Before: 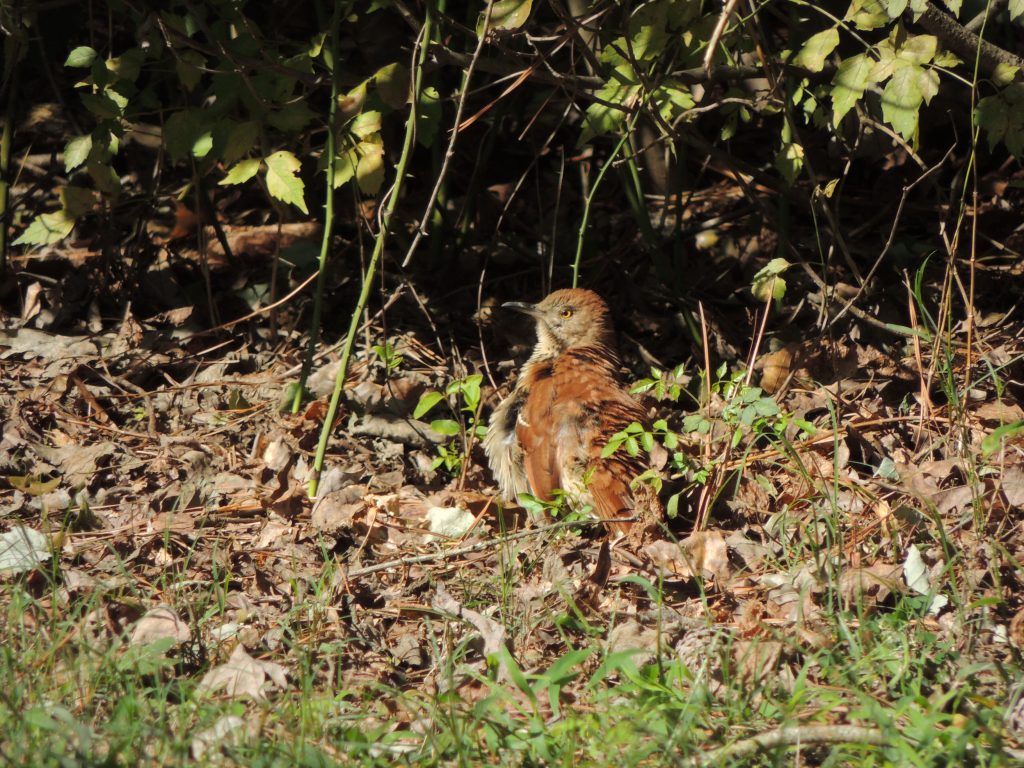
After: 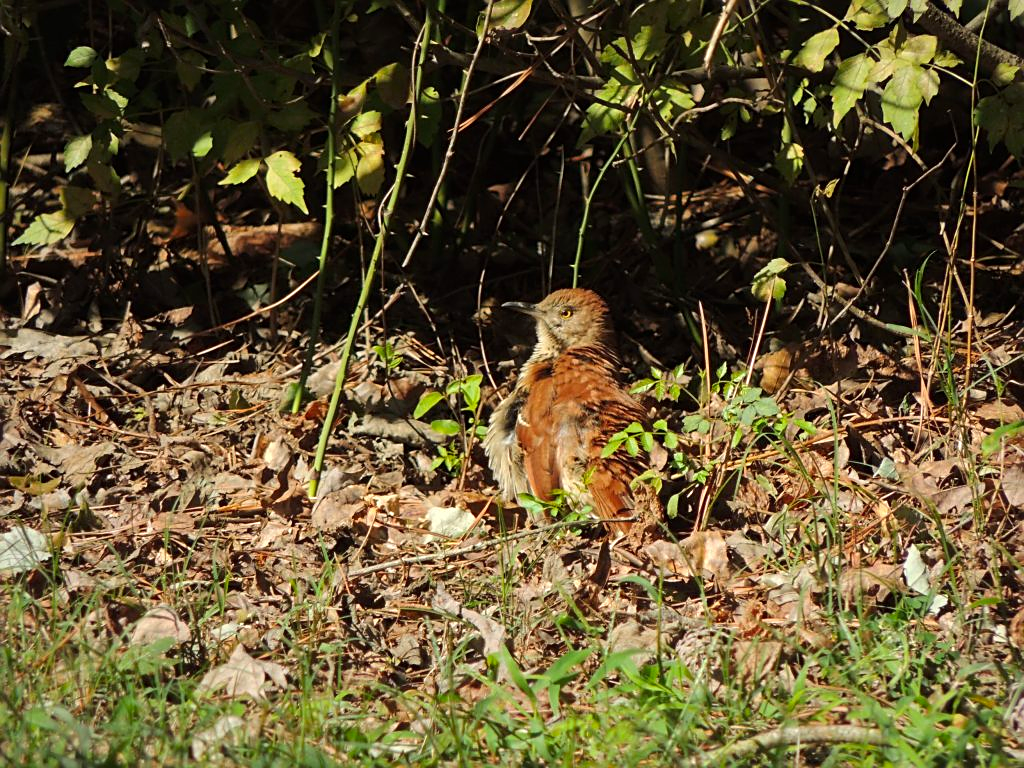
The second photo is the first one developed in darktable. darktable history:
contrast brightness saturation: contrast 0.08, saturation 0.2
sharpen: on, module defaults
